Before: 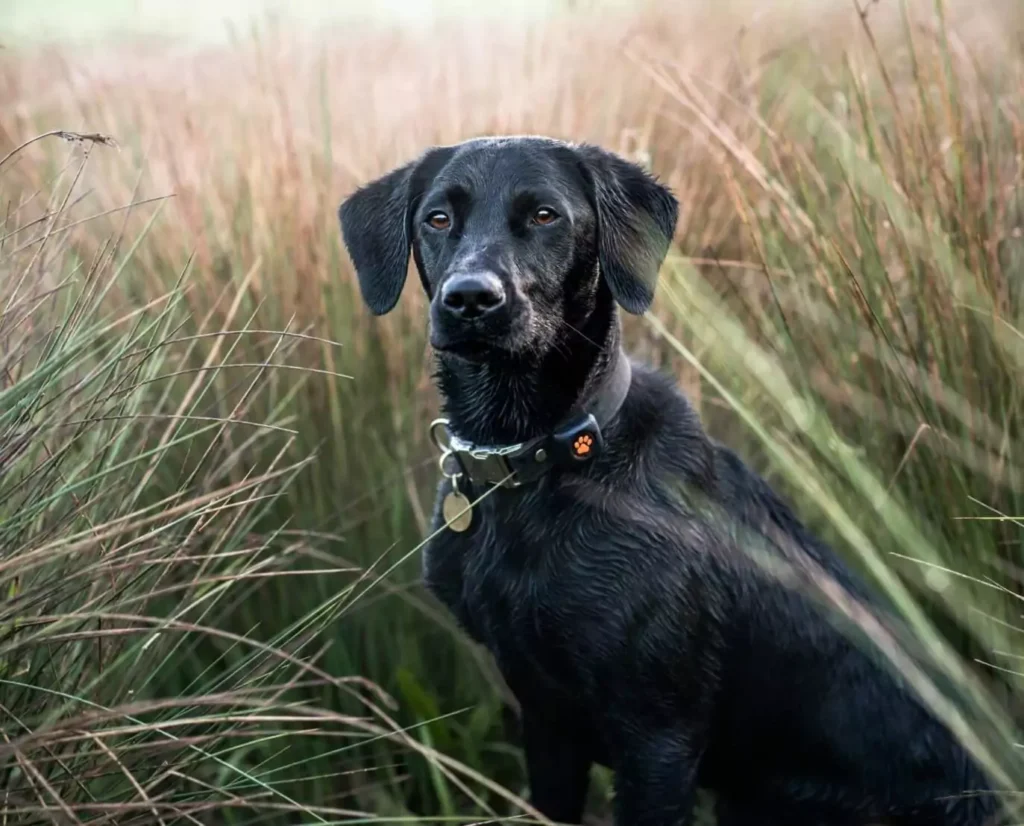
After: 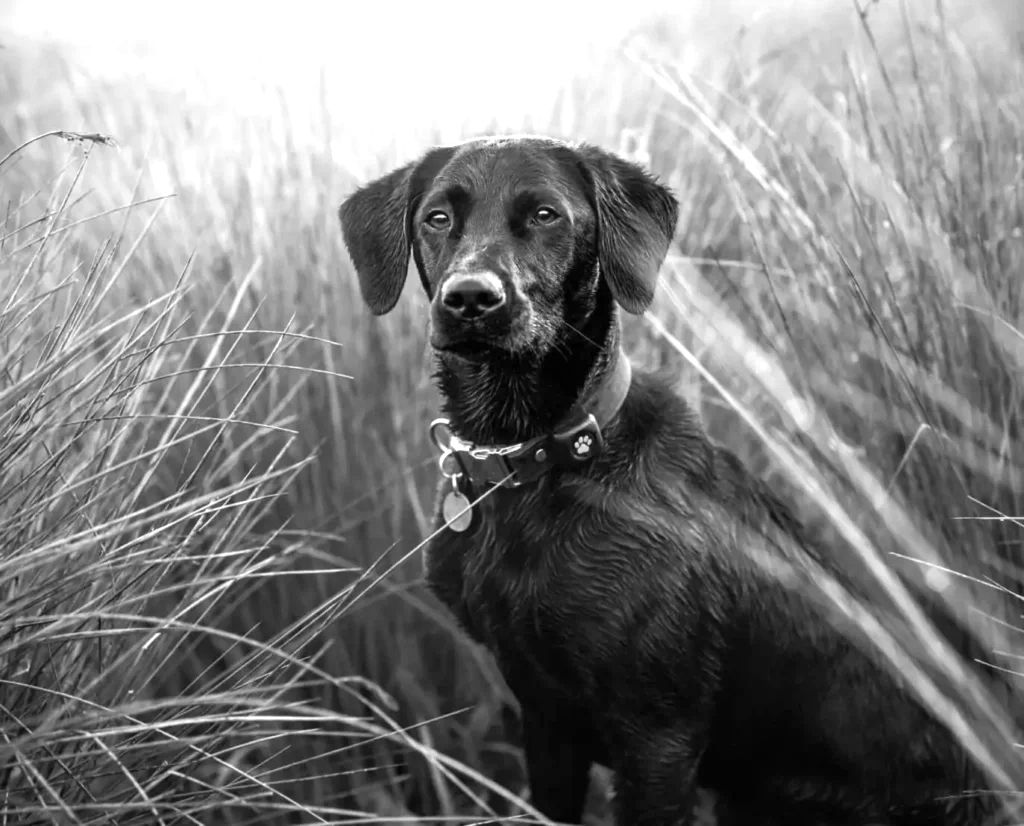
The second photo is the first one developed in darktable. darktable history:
exposure: exposure 0.657 EV, compensate highlight preservation false
monochrome: on, module defaults
vignetting: brightness -0.233, saturation 0.141
